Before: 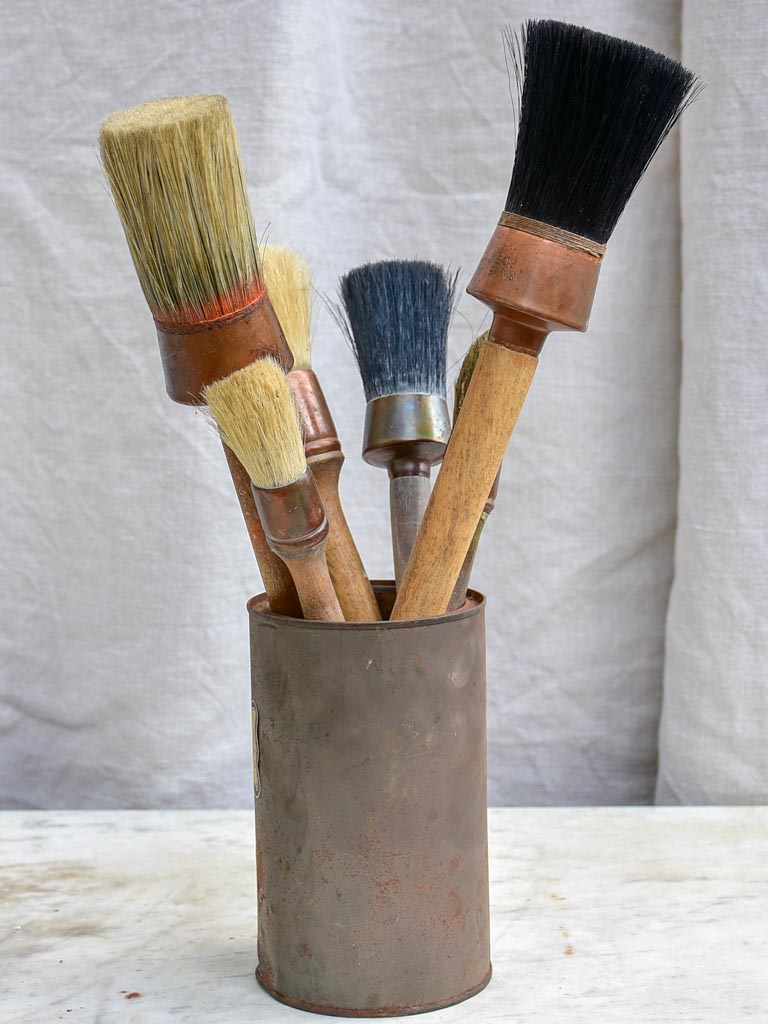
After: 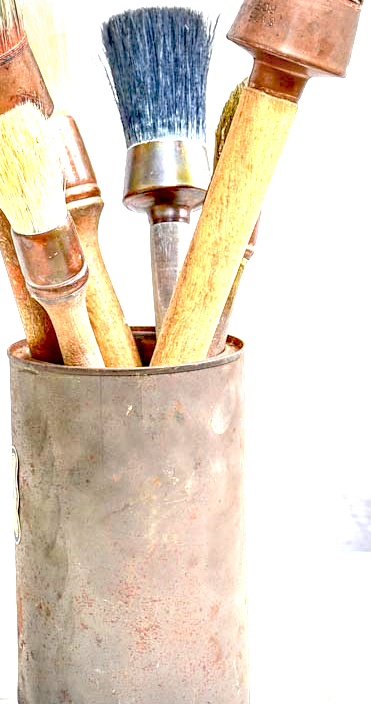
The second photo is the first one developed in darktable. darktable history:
crop: left 31.349%, top 24.809%, right 20.263%, bottom 6.4%
local contrast: on, module defaults
exposure: black level correction 0.016, exposure 1.778 EV, compensate highlight preservation false
vignetting: fall-off start 85.96%, fall-off radius 80.71%, brightness -0.575, width/height ratio 1.223, unbound false
